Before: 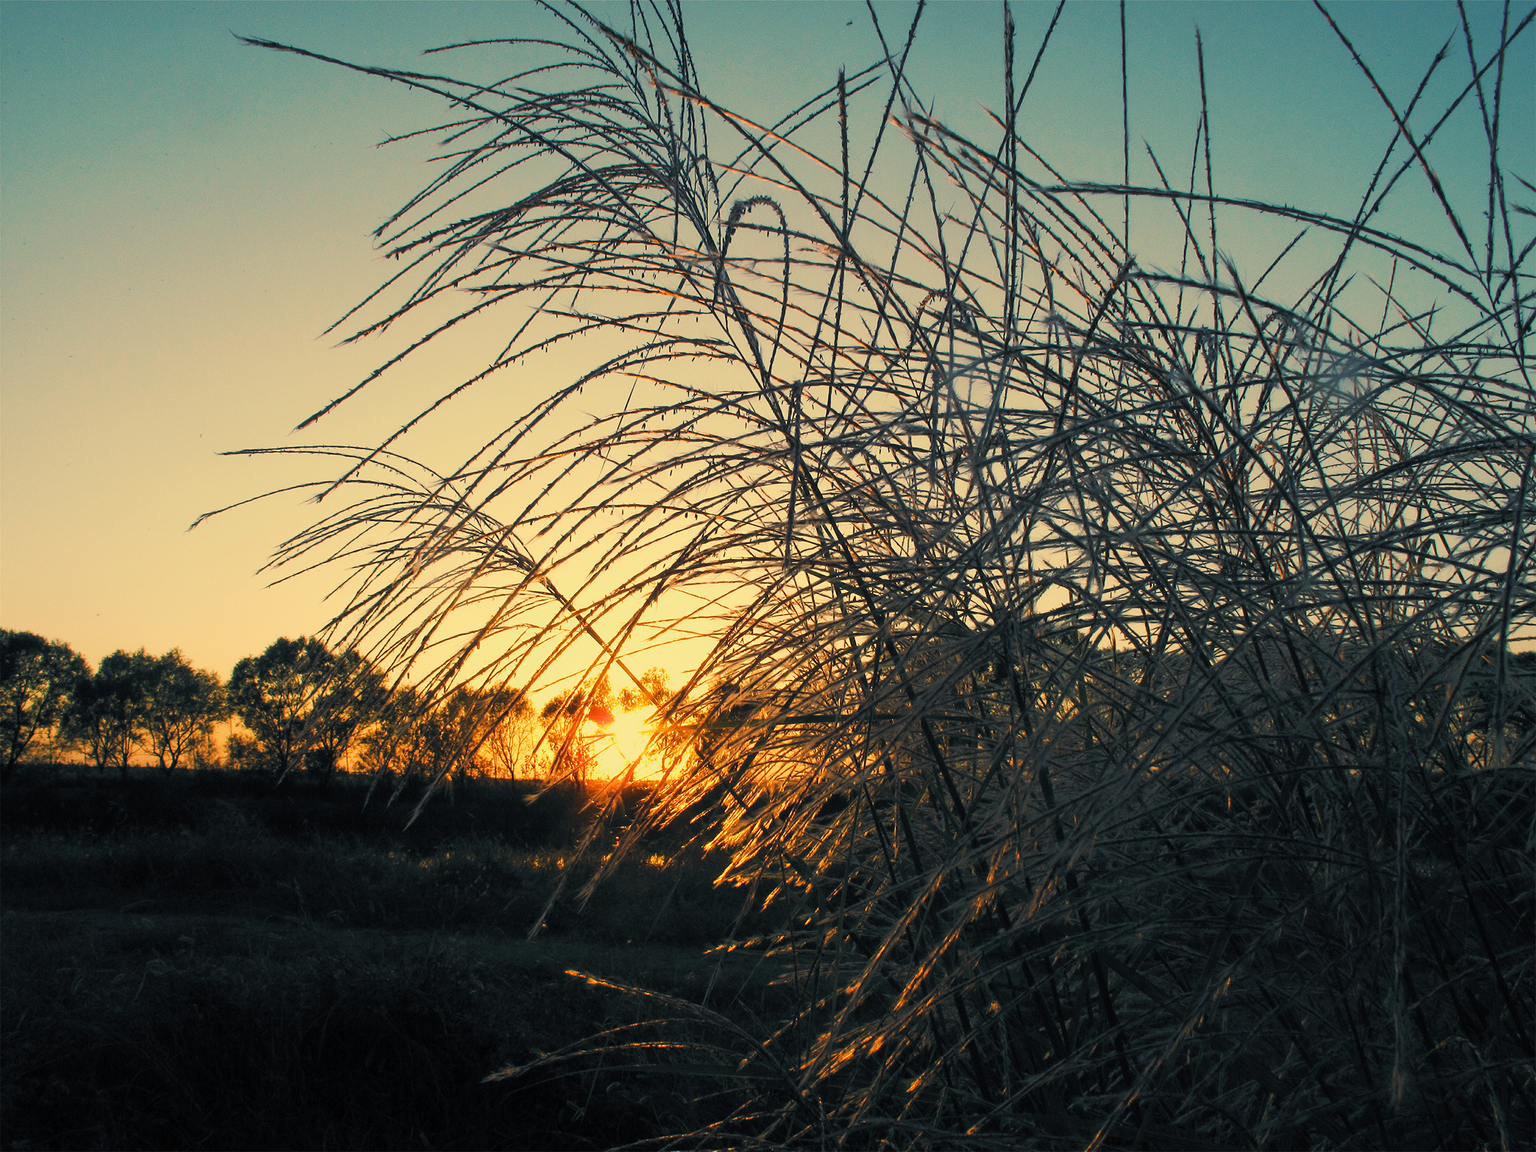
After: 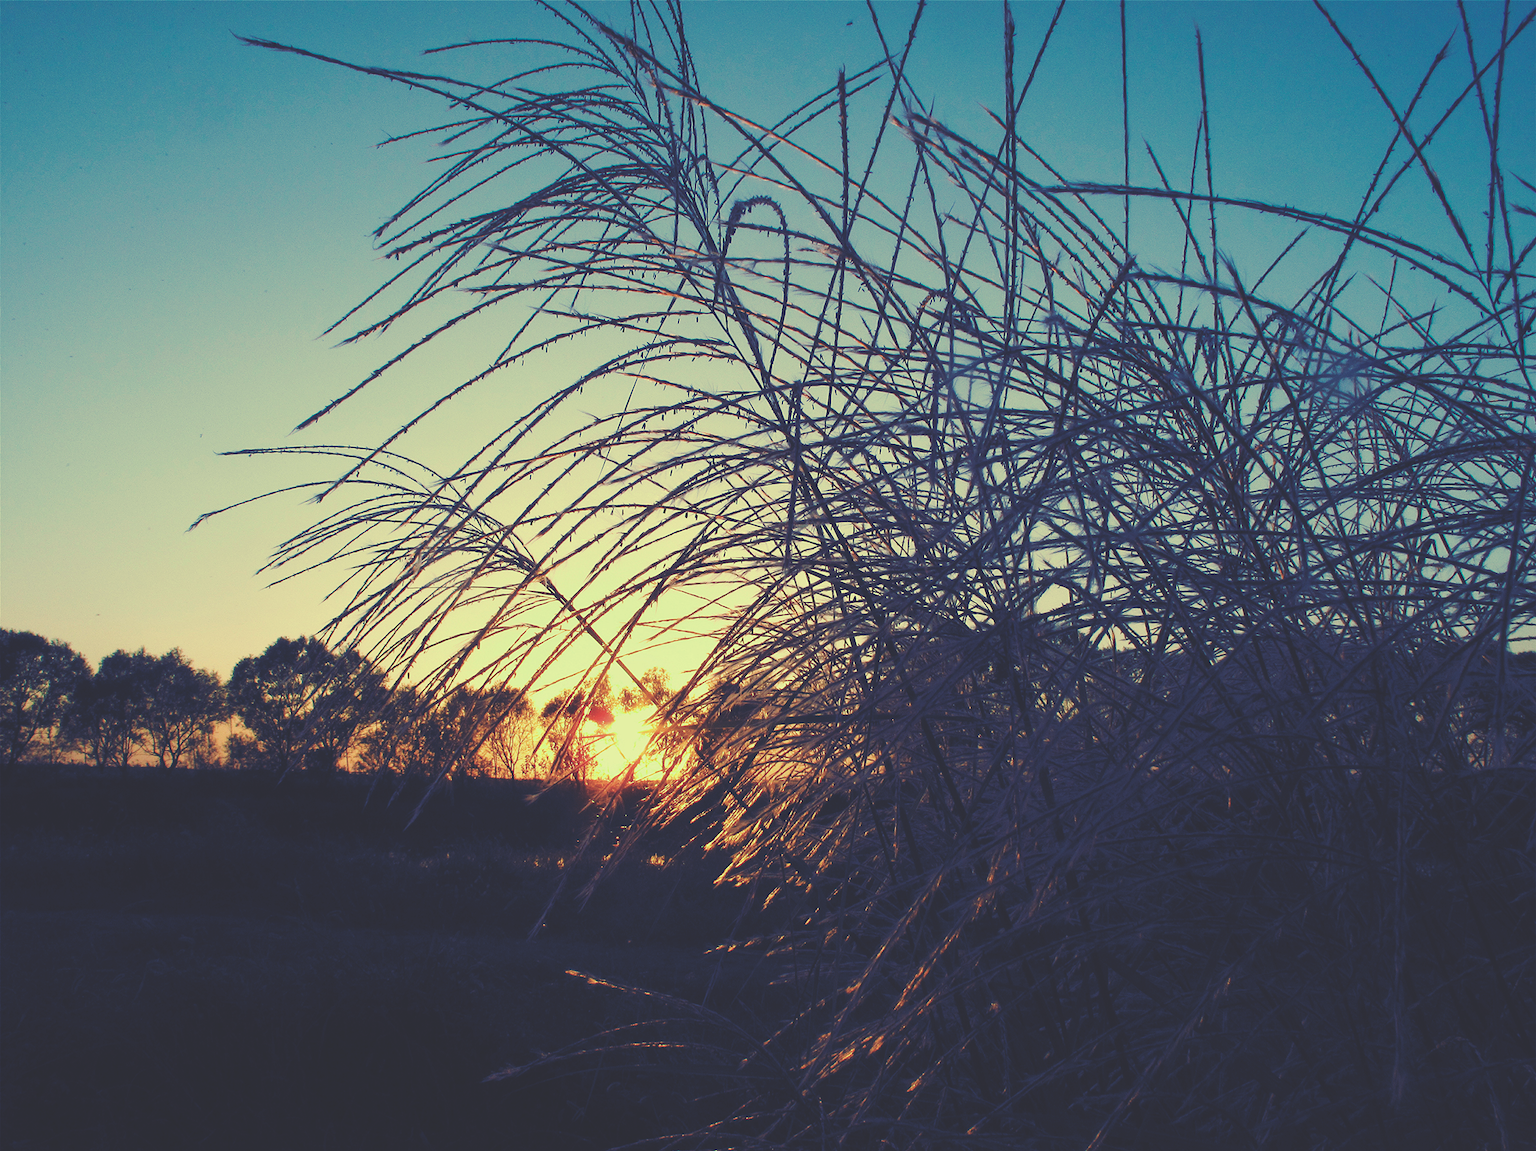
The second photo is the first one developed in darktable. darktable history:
rgb curve: curves: ch0 [(0, 0.186) (0.314, 0.284) (0.576, 0.466) (0.805, 0.691) (0.936, 0.886)]; ch1 [(0, 0.186) (0.314, 0.284) (0.581, 0.534) (0.771, 0.746) (0.936, 0.958)]; ch2 [(0, 0.216) (0.275, 0.39) (1, 1)], mode RGB, independent channels, compensate middle gray true, preserve colors none
tone equalizer: on, module defaults
